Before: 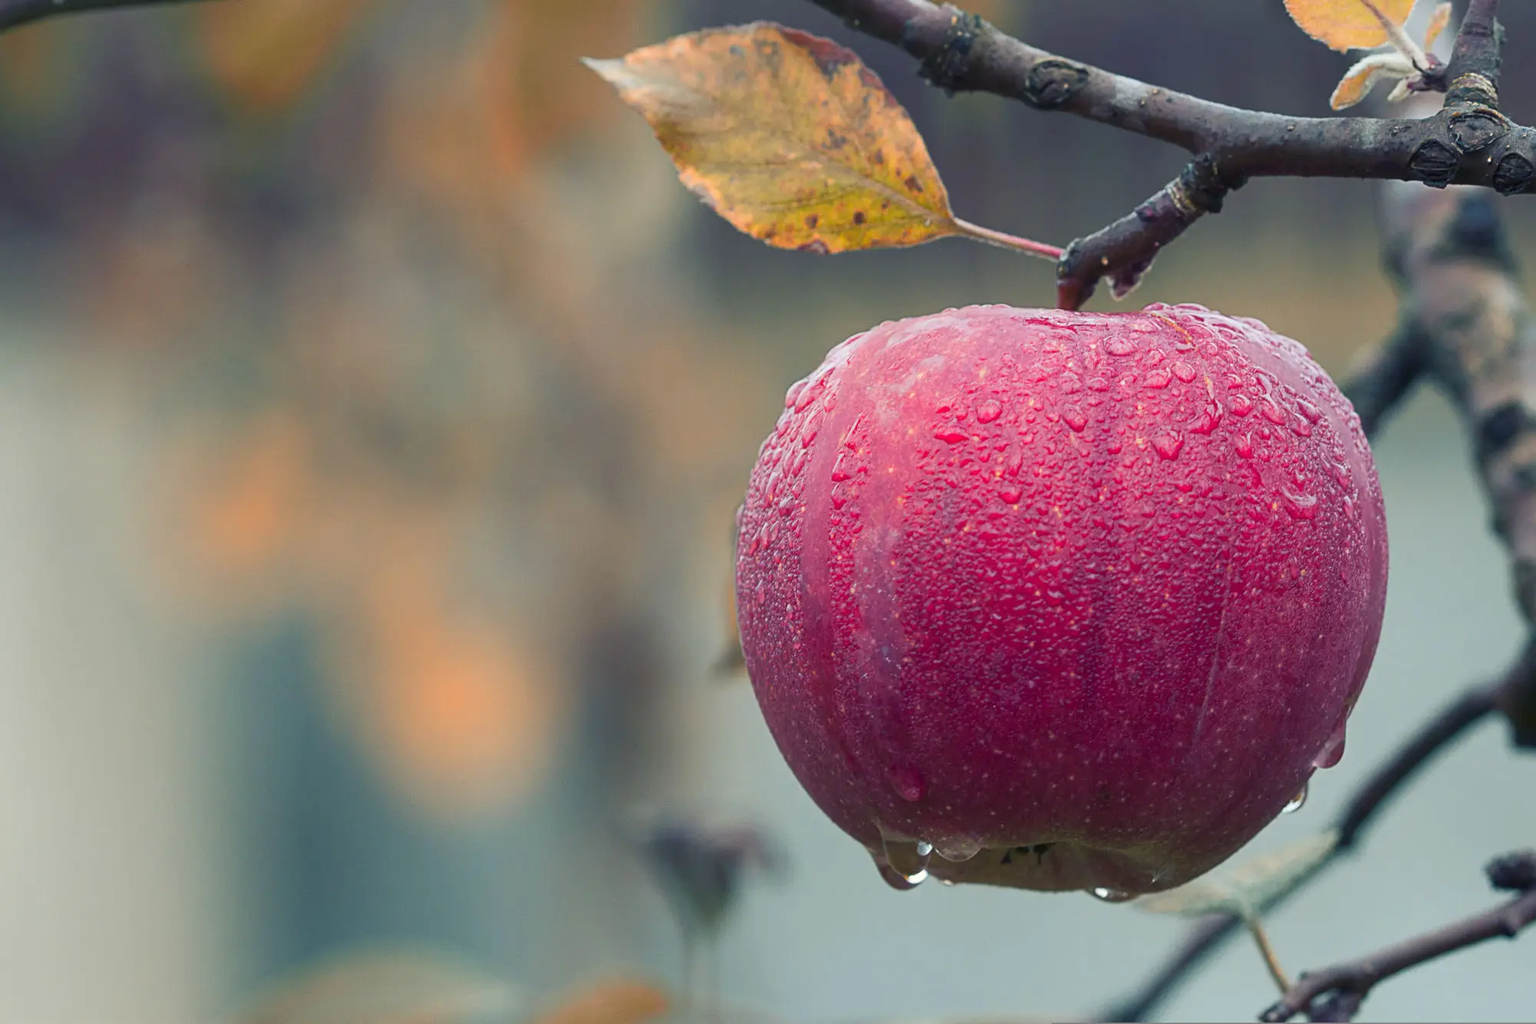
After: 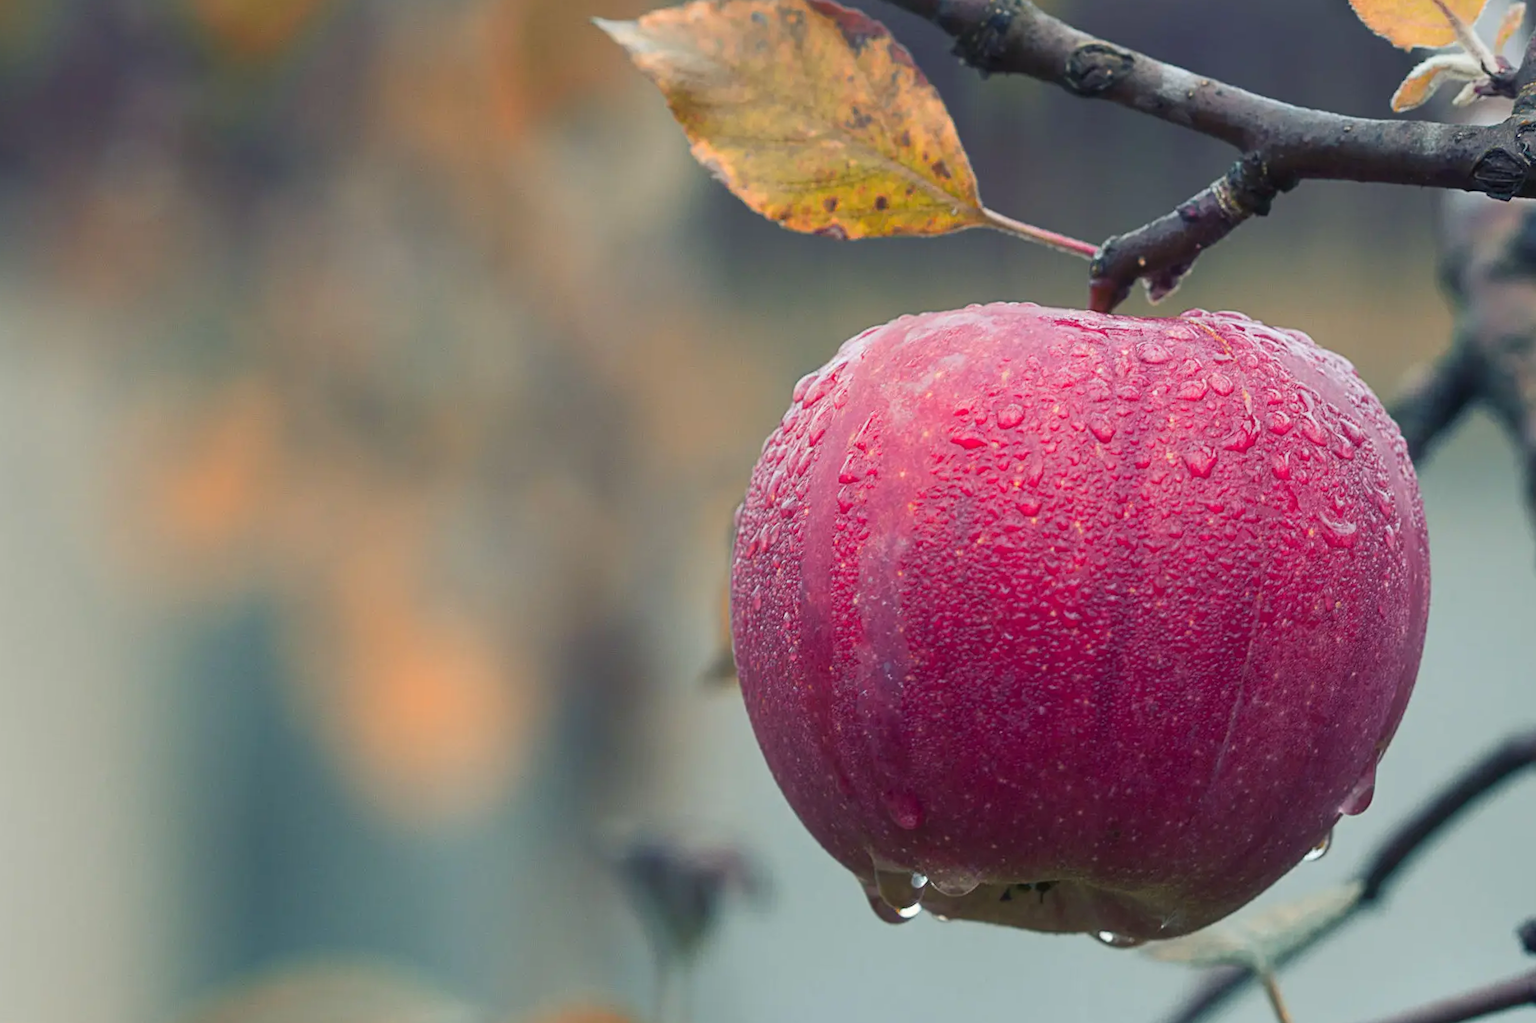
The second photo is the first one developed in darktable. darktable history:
crop and rotate: angle -2.73°
